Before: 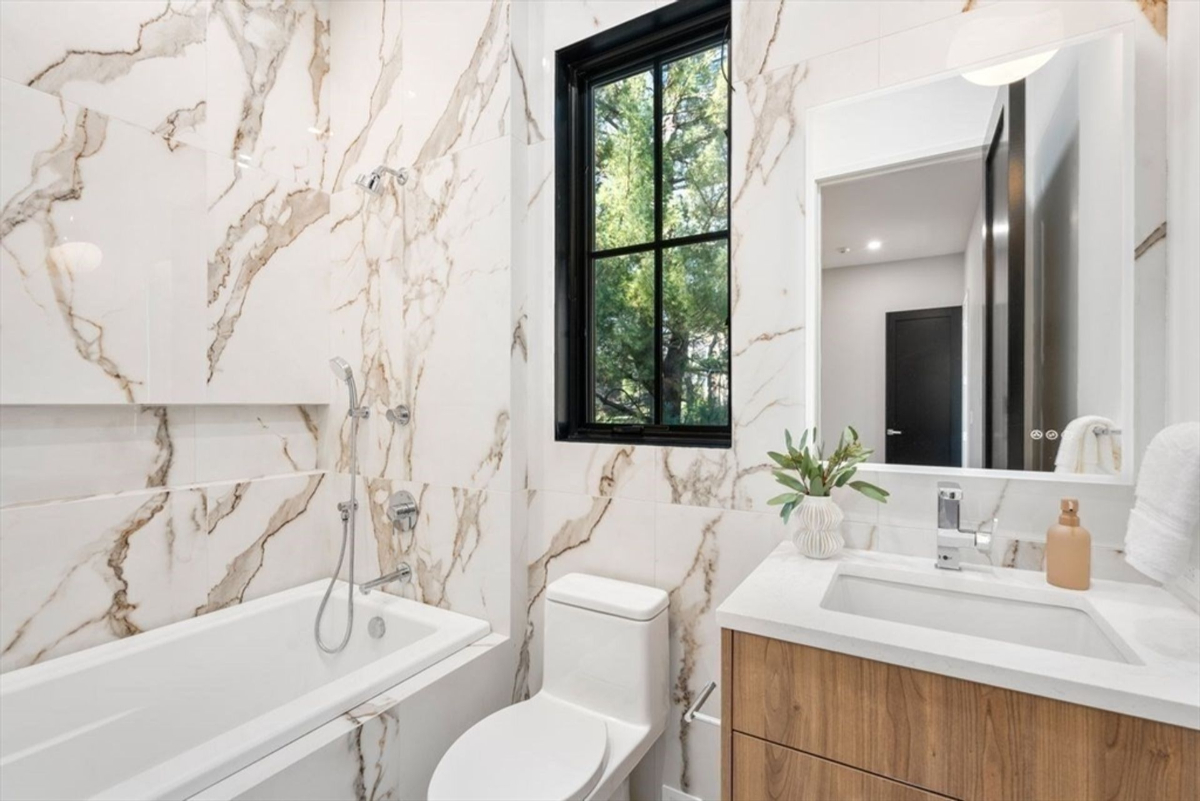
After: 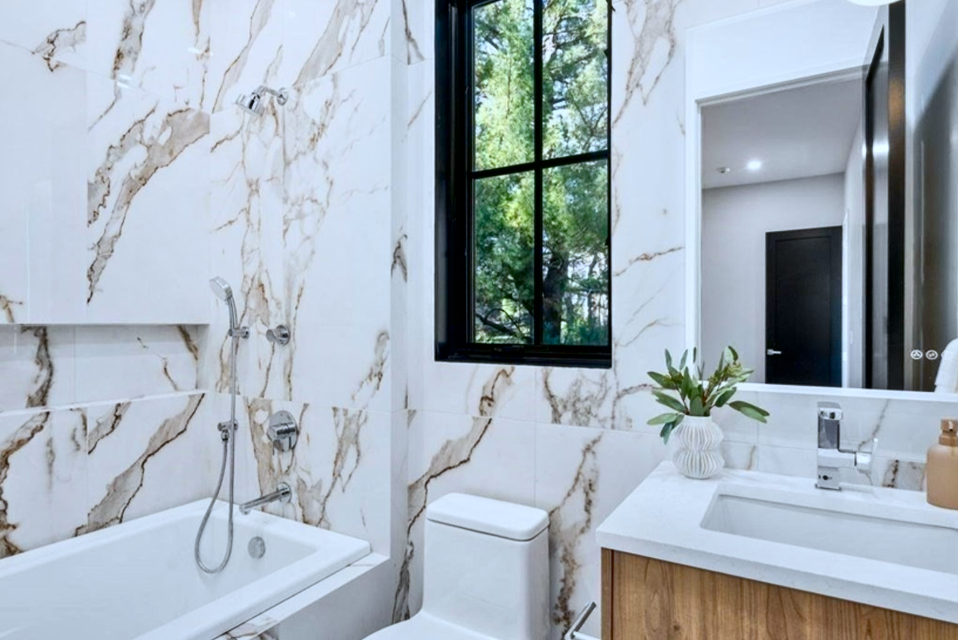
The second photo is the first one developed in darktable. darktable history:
crop and rotate: left 10.071%, top 10.071%, right 10.02%, bottom 10.02%
white balance: red 0.924, blue 1.095
contrast brightness saturation: contrast 0.24, brightness -0.24, saturation 0.14
exposure: black level correction 0.001, exposure -0.2 EV, compensate highlight preservation false
tone equalizer: -7 EV 0.15 EV, -6 EV 0.6 EV, -5 EV 1.15 EV, -4 EV 1.33 EV, -3 EV 1.15 EV, -2 EV 0.6 EV, -1 EV 0.15 EV, mask exposure compensation -0.5 EV
